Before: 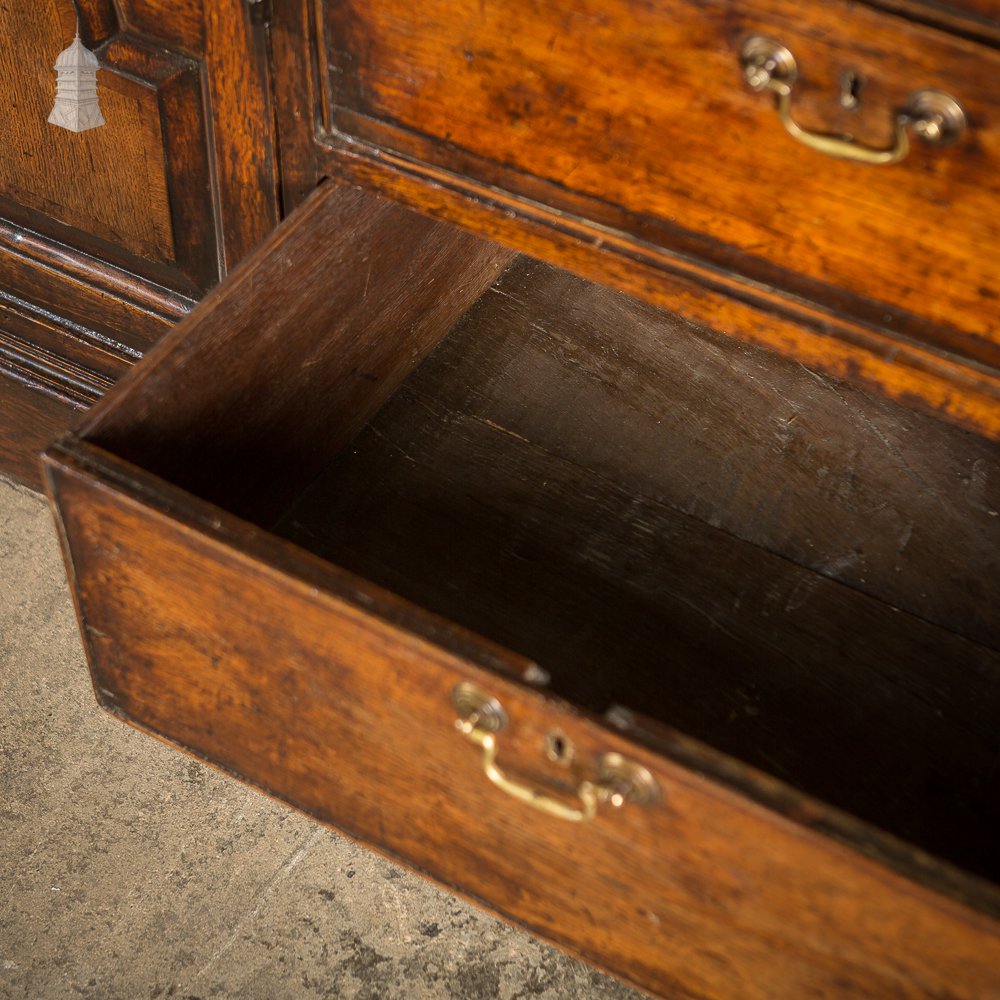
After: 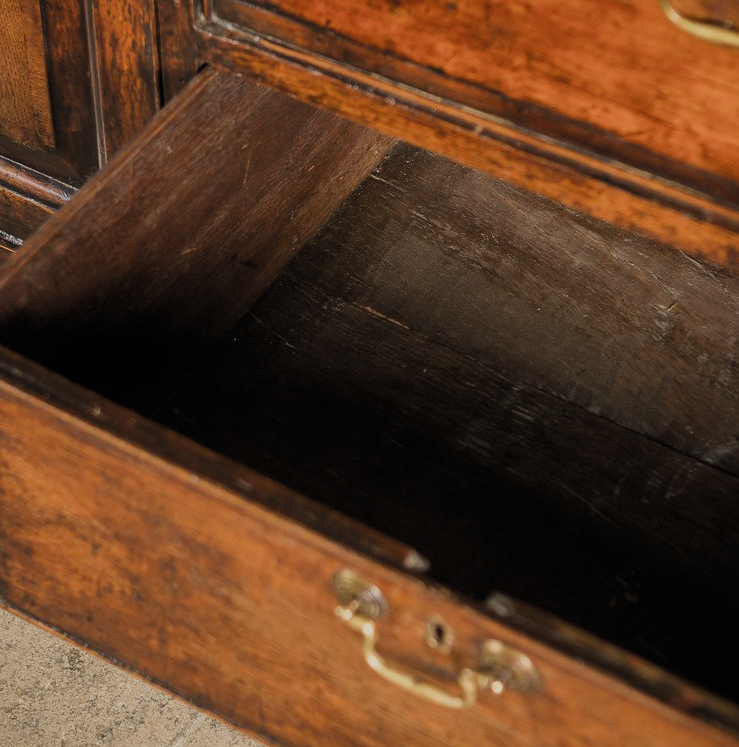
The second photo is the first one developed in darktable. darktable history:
crop and rotate: left 12.052%, top 11.366%, right 13.986%, bottom 13.909%
shadows and highlights: shadows 0.11, highlights 40.23, highlights color adjustment 41.61%
filmic rgb: black relative exposure -7.1 EV, white relative exposure 5.36 EV, hardness 3.02, color science v5 (2021), iterations of high-quality reconstruction 10, contrast in shadows safe, contrast in highlights safe
